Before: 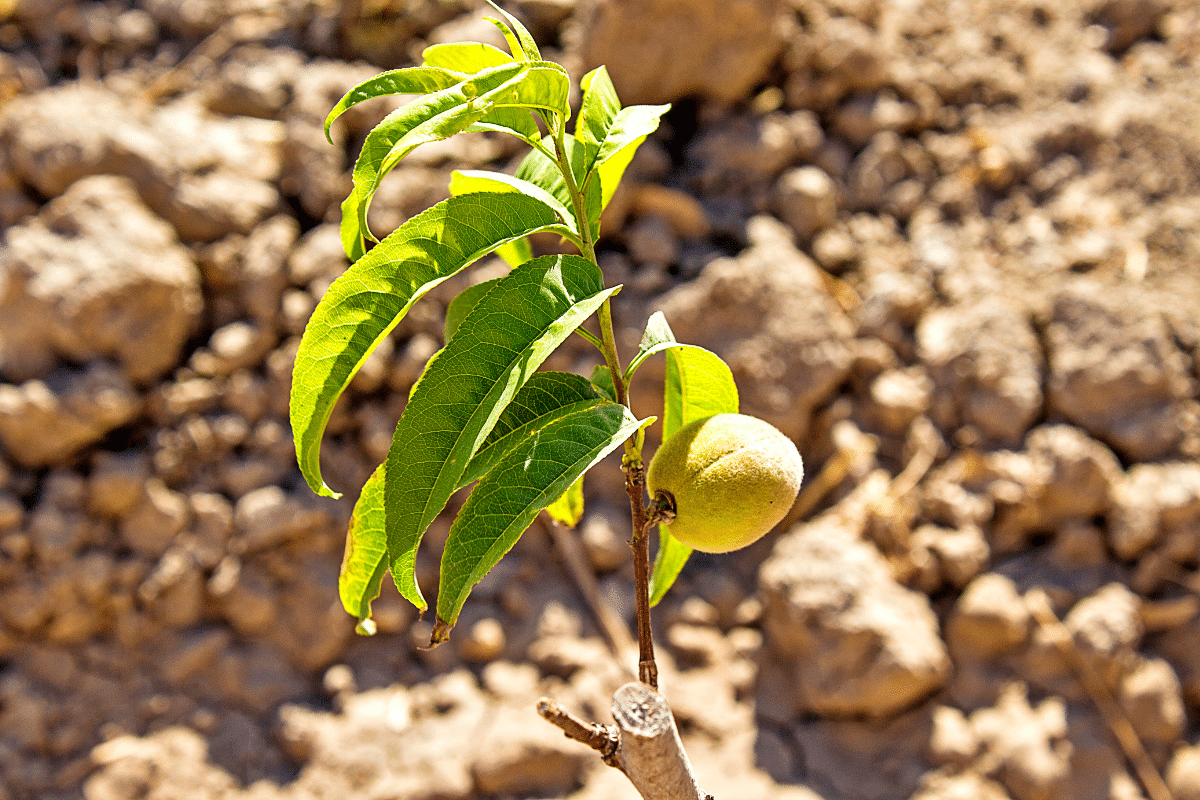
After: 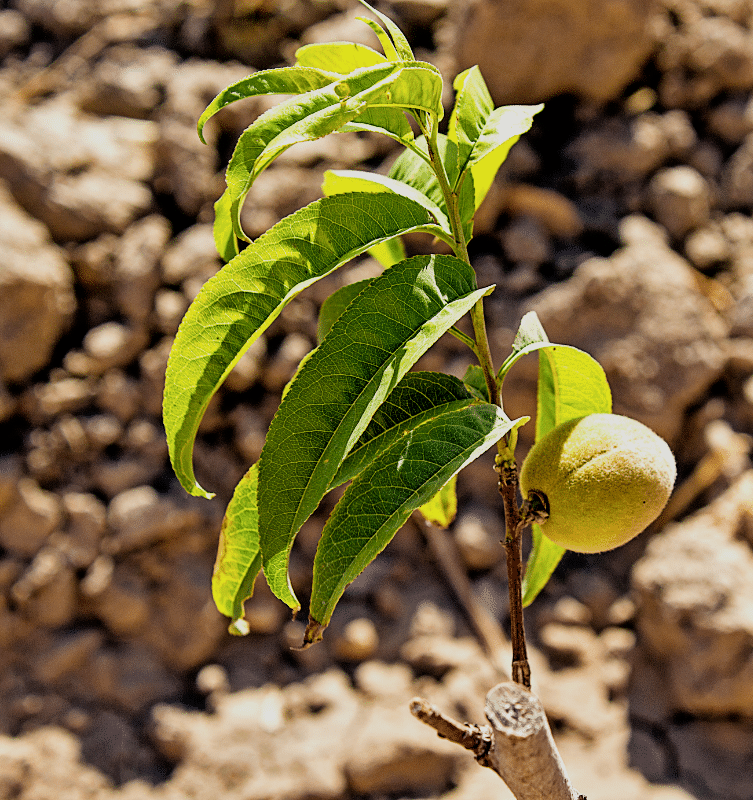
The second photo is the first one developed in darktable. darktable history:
crop: left 10.644%, right 26.528%
exposure: exposure -0.492 EV, compensate highlight preservation false
filmic rgb: black relative exposure -4.93 EV, white relative exposure 2.84 EV, hardness 3.72
